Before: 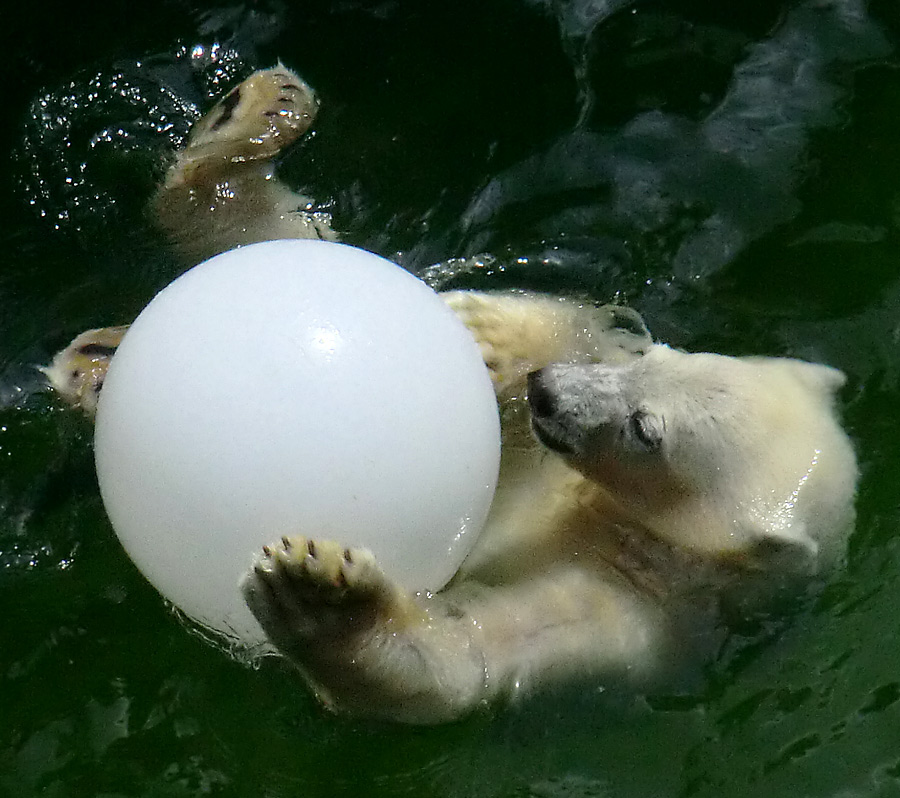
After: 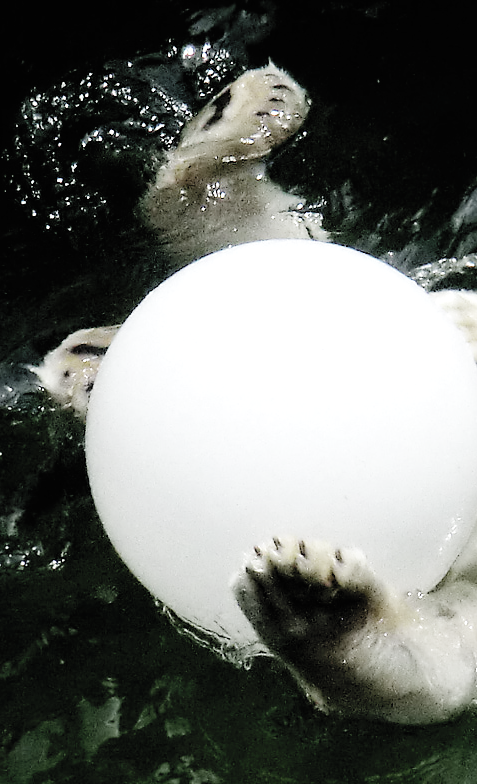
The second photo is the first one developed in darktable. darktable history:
contrast brightness saturation: brightness 0.148
crop: left 1.014%, right 45.224%, bottom 0.092%
exposure: exposure 0.772 EV, compensate highlight preservation false
filmic rgb: black relative exposure -5.12 EV, white relative exposure 3.97 EV, hardness 2.88, contrast 1.203, highlights saturation mix -30.93%, preserve chrominance no, color science v5 (2021), iterations of high-quality reconstruction 0
levels: gray 59.38%, levels [0, 0.474, 0.947]
